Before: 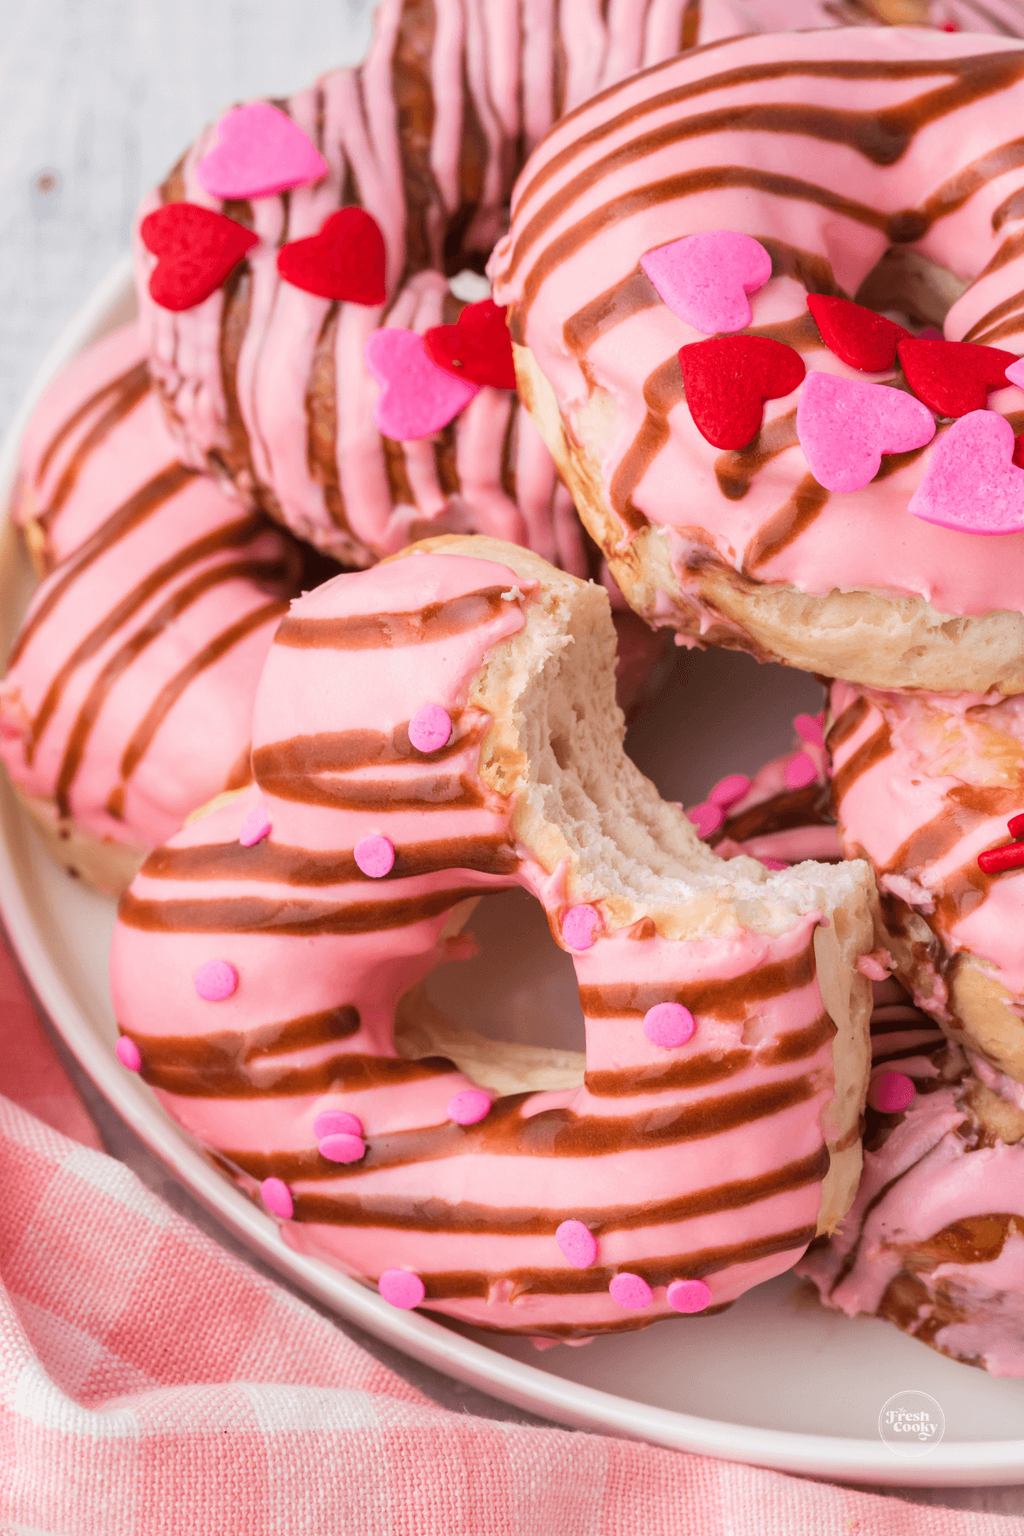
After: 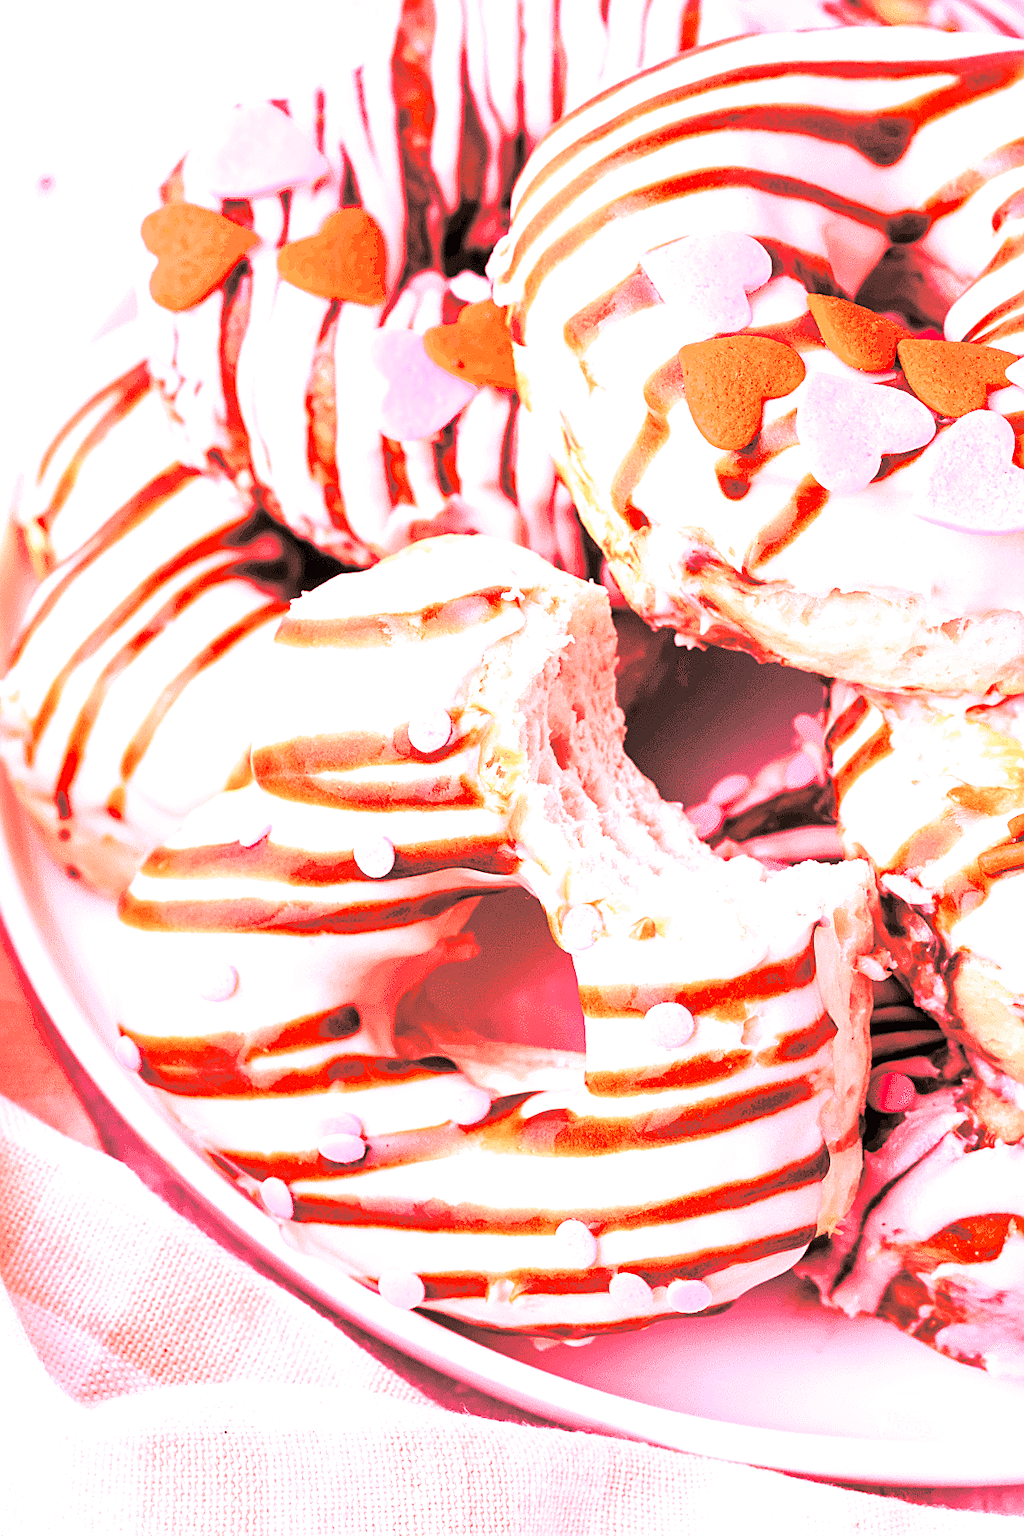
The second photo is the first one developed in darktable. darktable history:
local contrast: mode bilateral grid, contrast 30, coarseness 25, midtone range 0.2
white balance: red 2.044, blue 1.41
color contrast: green-magenta contrast 0.96
contrast brightness saturation: contrast 0.1, brightness 0.02, saturation 0.02
shadows and highlights: shadows -10, white point adjustment 1.5, highlights 10
split-toning: shadows › hue 36°, shadows › saturation 0.05, highlights › hue 10.8°, highlights › saturation 0.15, compress 40%
velvia: strength 6%
color correction: highlights a* 3.12, highlights b* -1.55, shadows a* -0.101, shadows b* 2.52, saturation 0.98
vibrance: vibrance 22%
color zones: curves: ch2 [(0, 0.5) (0.143, 0.5) (0.286, 0.489) (0.415, 0.421) (0.571, 0.5) (0.714, 0.5) (0.857, 0.5) (1, 0.5)]
exposure: black level correction 0.001, exposure 0.14 EV, compensate highlight preservation false
sharpen: amount 0.55
levels: levels [0.101, 0.578, 0.953]
haze removal: strength 0.12, distance 0.25, compatibility mode true, adaptive false
